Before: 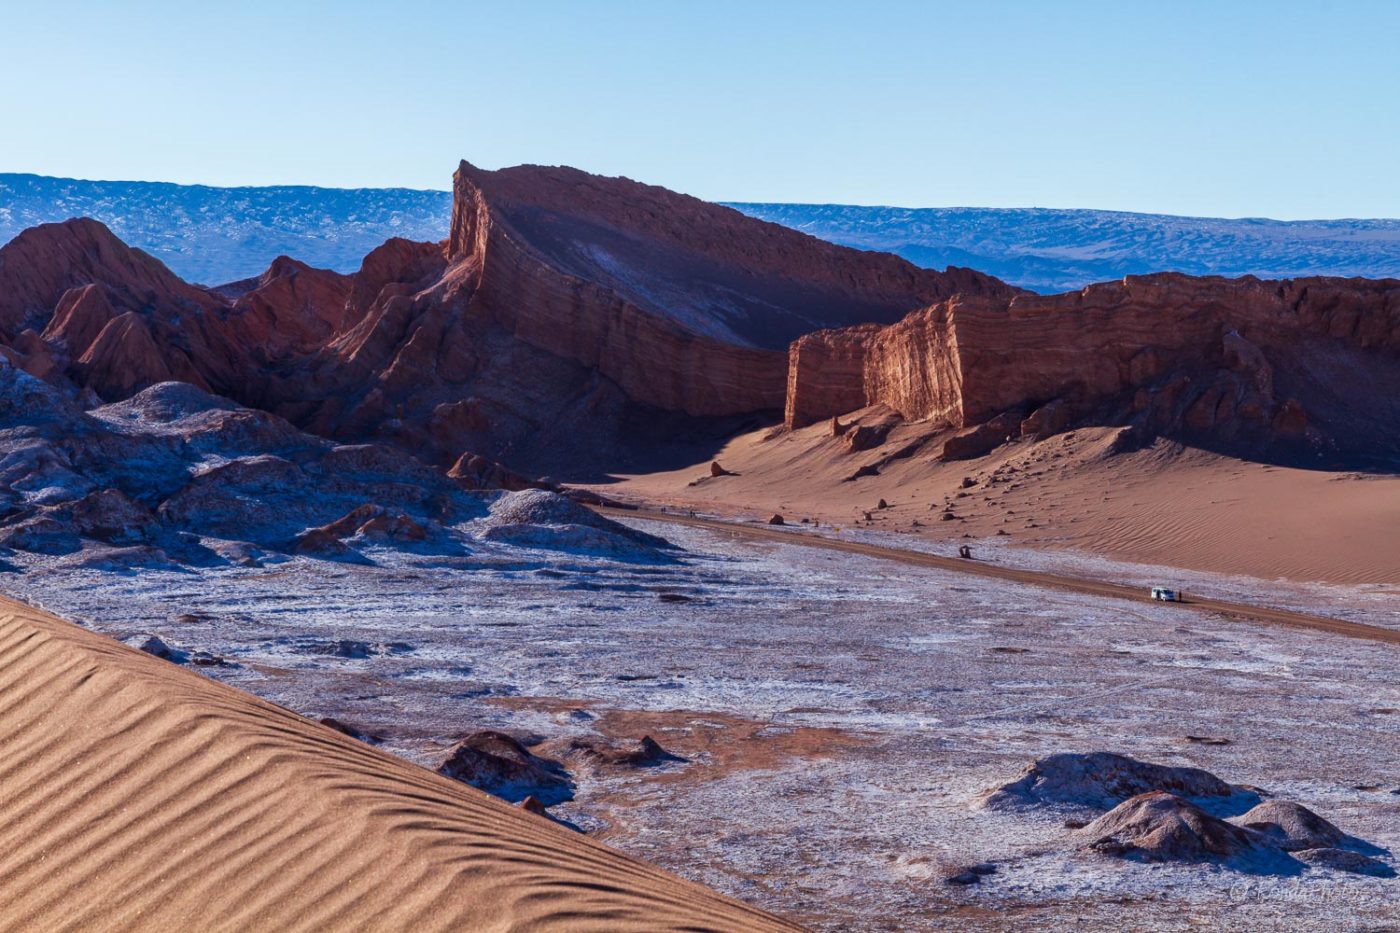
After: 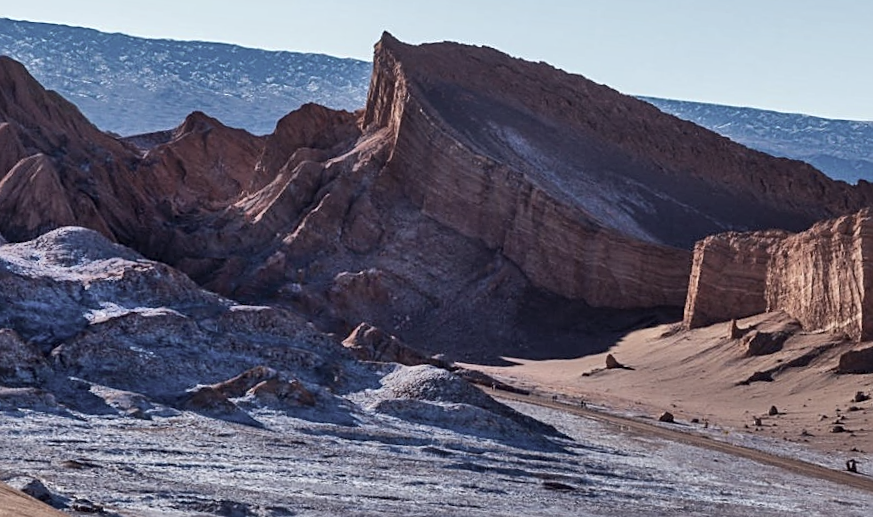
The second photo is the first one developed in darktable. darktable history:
crop and rotate: angle -4.99°, left 2.122%, top 6.945%, right 27.566%, bottom 30.519%
sharpen: on, module defaults
color correction: saturation 0.57
white balance: emerald 1
shadows and highlights: shadows 75, highlights -25, soften with gaussian
